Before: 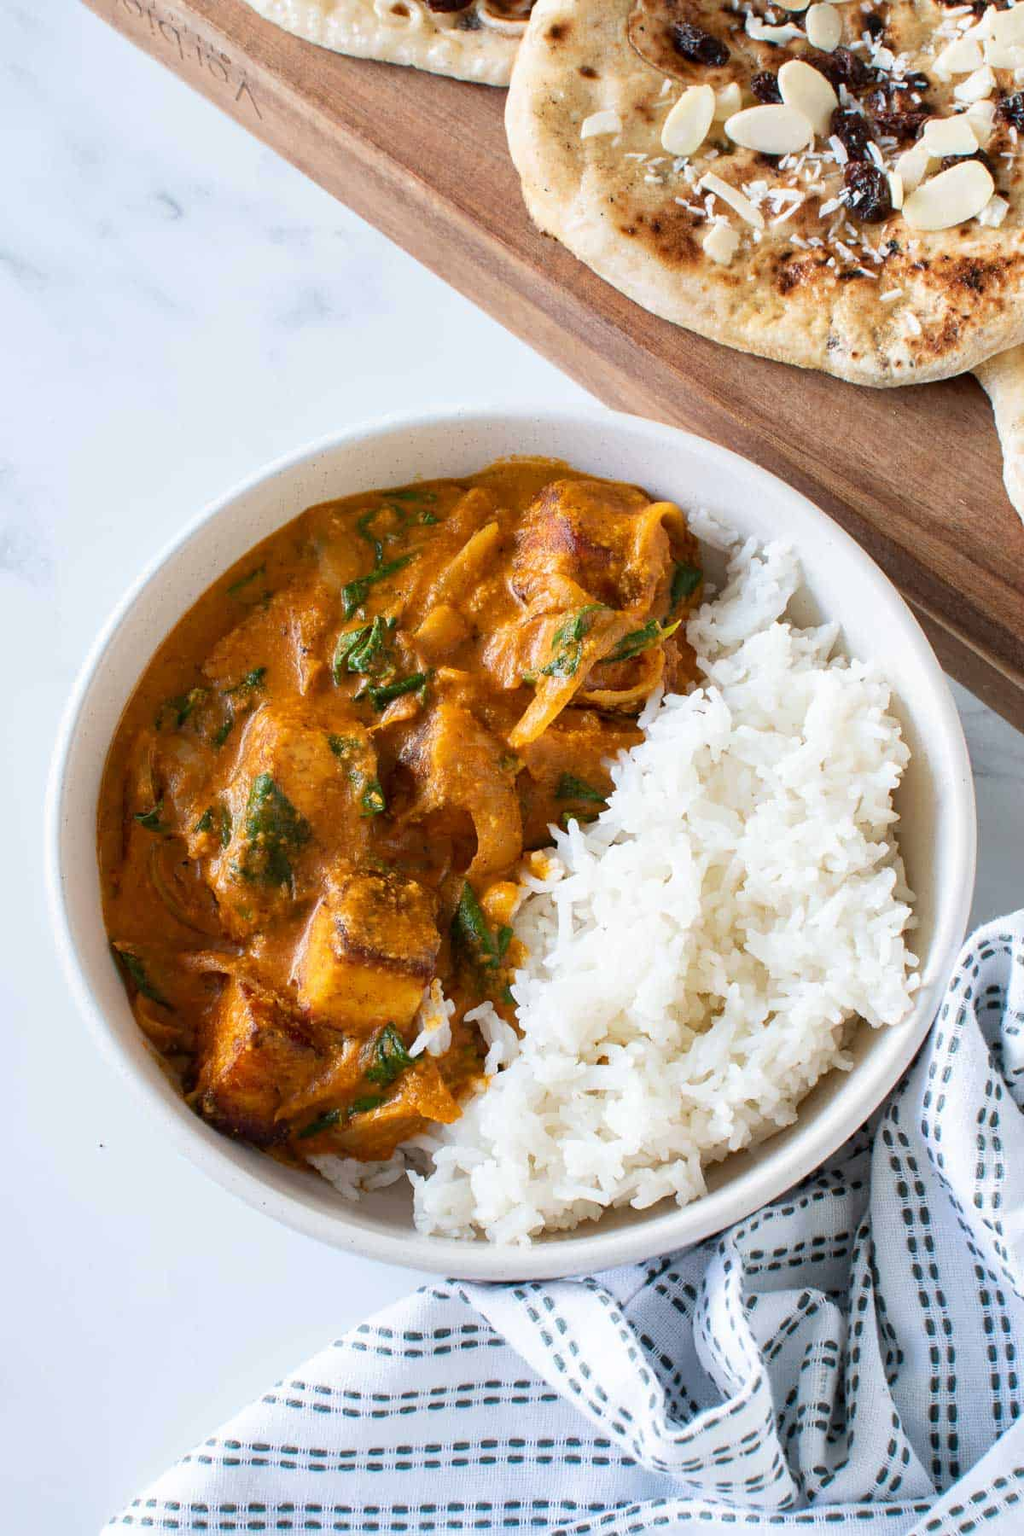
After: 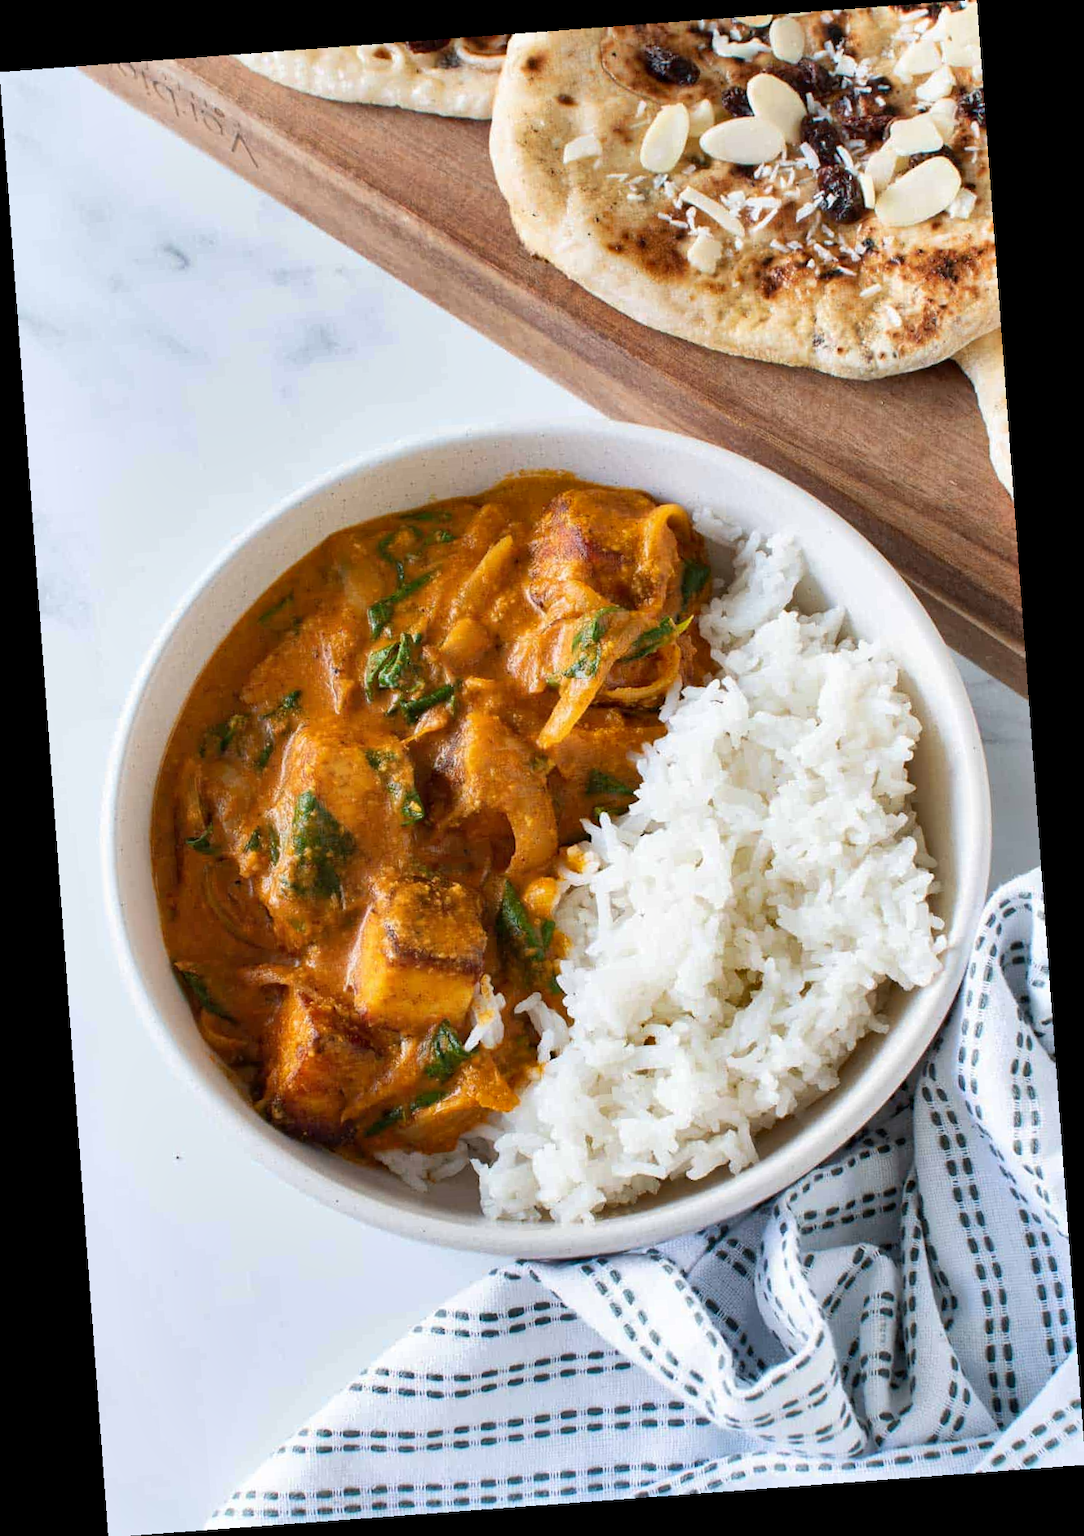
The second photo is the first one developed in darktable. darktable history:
shadows and highlights: soften with gaussian
rotate and perspective: rotation -4.25°, automatic cropping off
